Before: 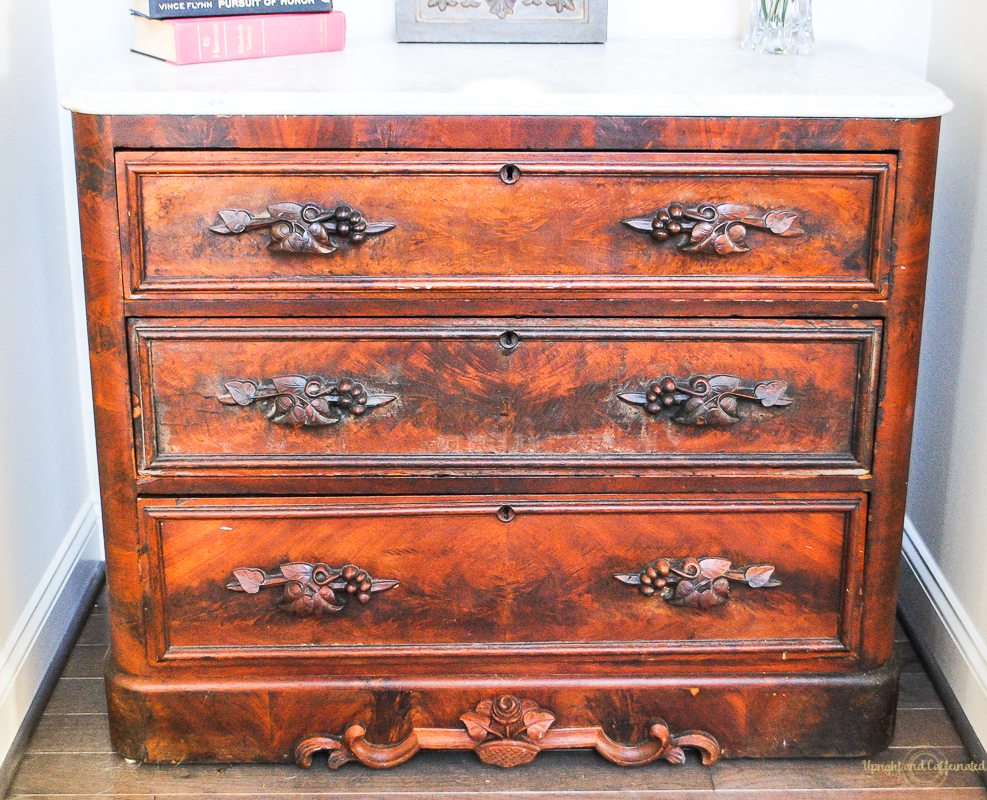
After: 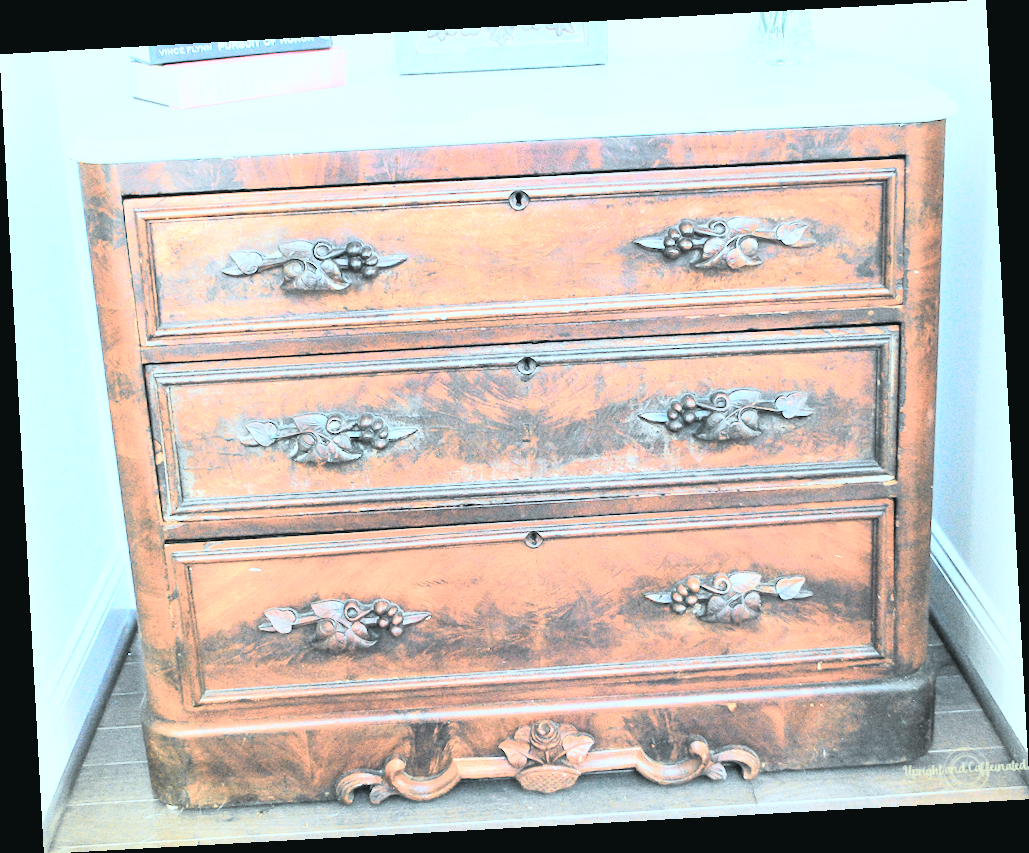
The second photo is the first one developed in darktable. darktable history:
tone curve: curves: ch0 [(0, 0.022) (0.114, 0.096) (0.282, 0.299) (0.456, 0.51) (0.613, 0.693) (0.786, 0.843) (0.999, 0.949)]; ch1 [(0, 0) (0.384, 0.365) (0.463, 0.447) (0.486, 0.474) (0.503, 0.5) (0.535, 0.522) (0.555, 0.546) (0.593, 0.599) (0.755, 0.793) (1, 1)]; ch2 [(0, 0) (0.369, 0.375) (0.449, 0.434) (0.501, 0.5) (0.528, 0.517) (0.561, 0.57) (0.612, 0.631) (0.668, 0.659) (1, 1)], color space Lab, independent channels, preserve colors none
contrast brightness saturation: brightness 0.18, saturation -0.5
rotate and perspective: rotation -3.18°, automatic cropping off
color correction: highlights a* -10.04, highlights b* -10.37
exposure: black level correction 0, exposure 1 EV, compensate exposure bias true, compensate highlight preservation false
